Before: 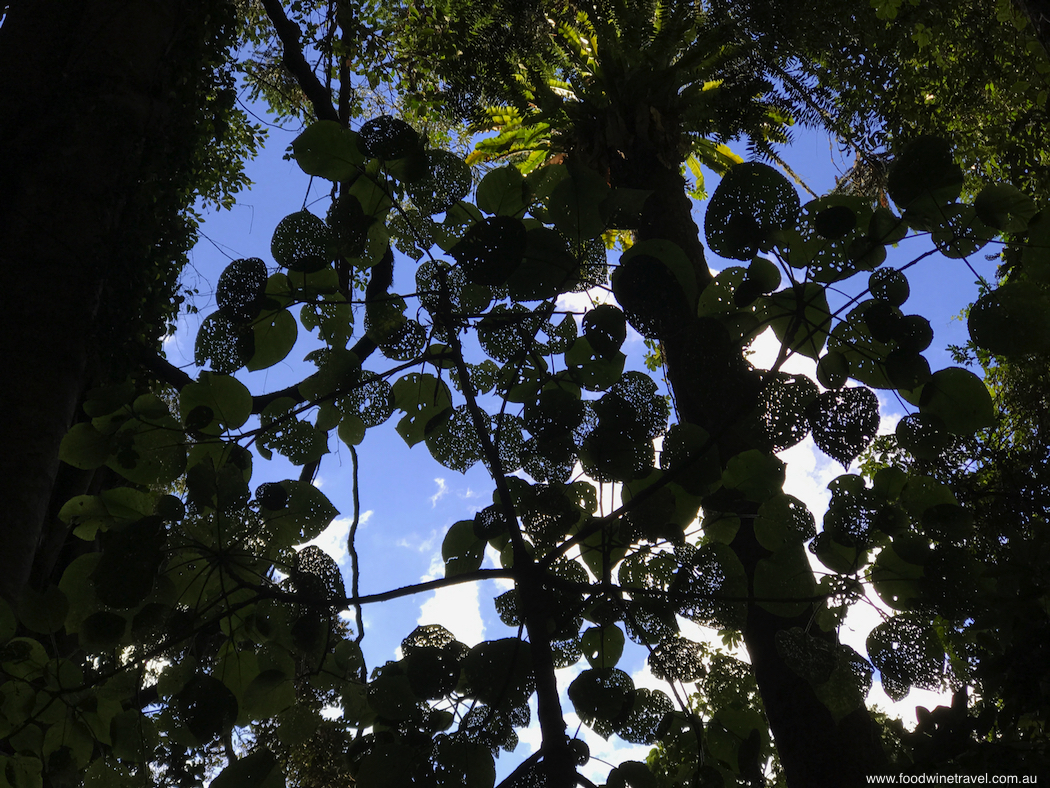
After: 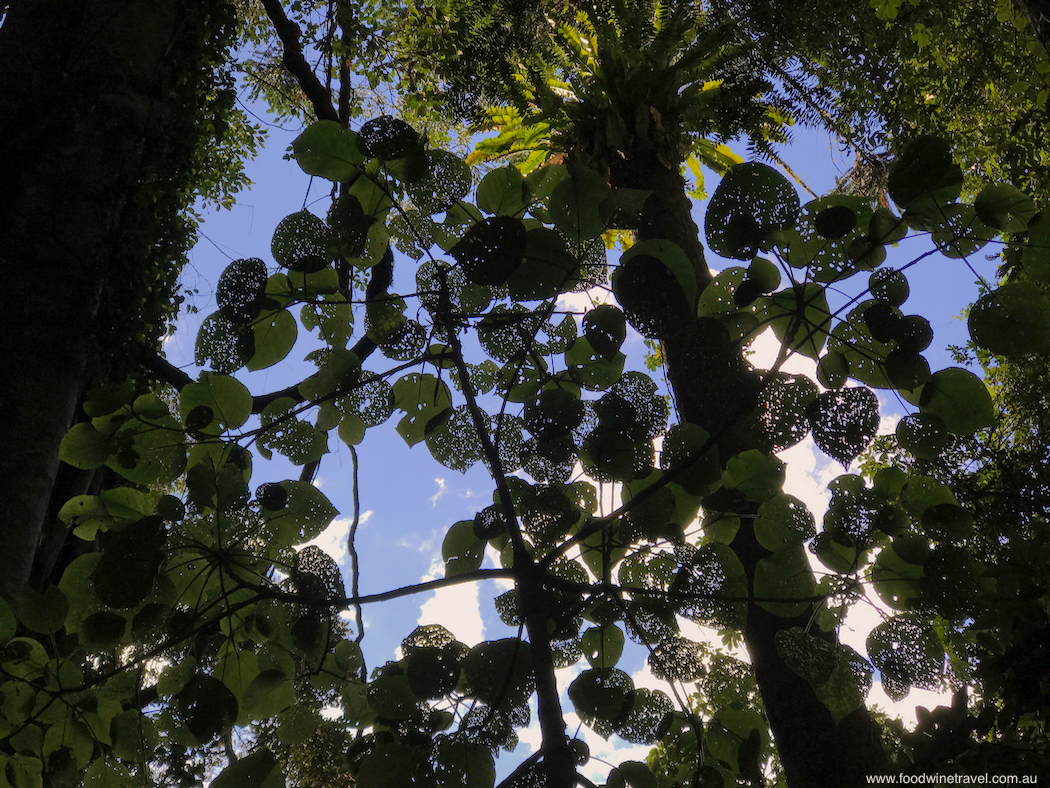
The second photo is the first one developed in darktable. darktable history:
color correction: highlights a* 3.84, highlights b* 5.07
shadows and highlights: shadows 40, highlights -60
